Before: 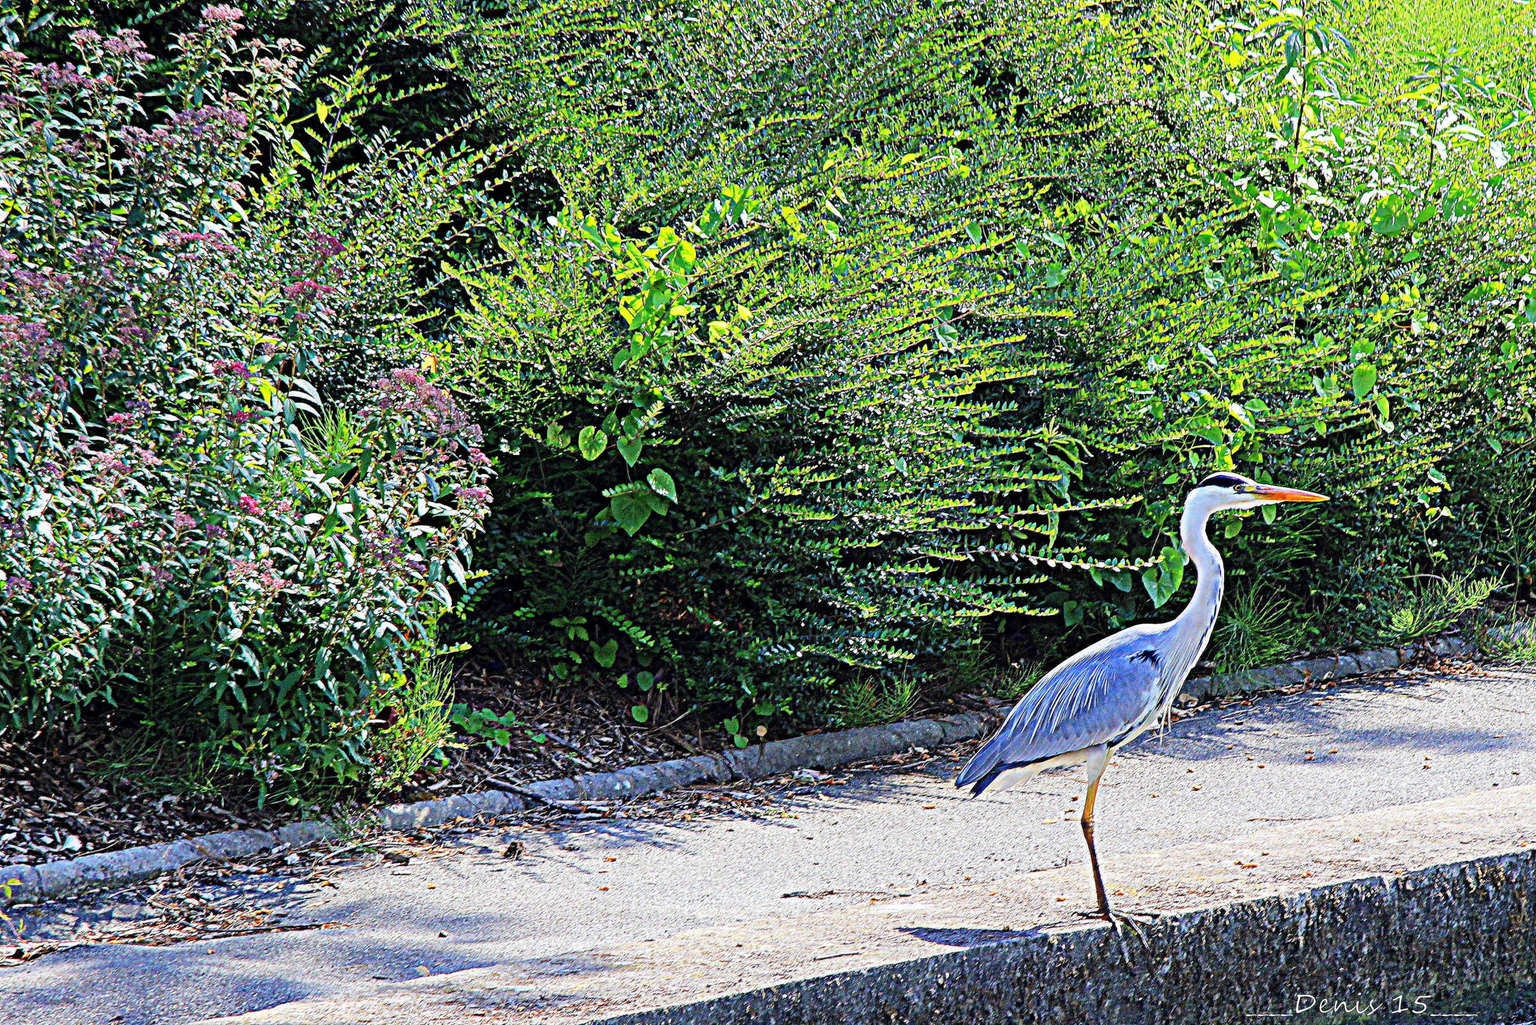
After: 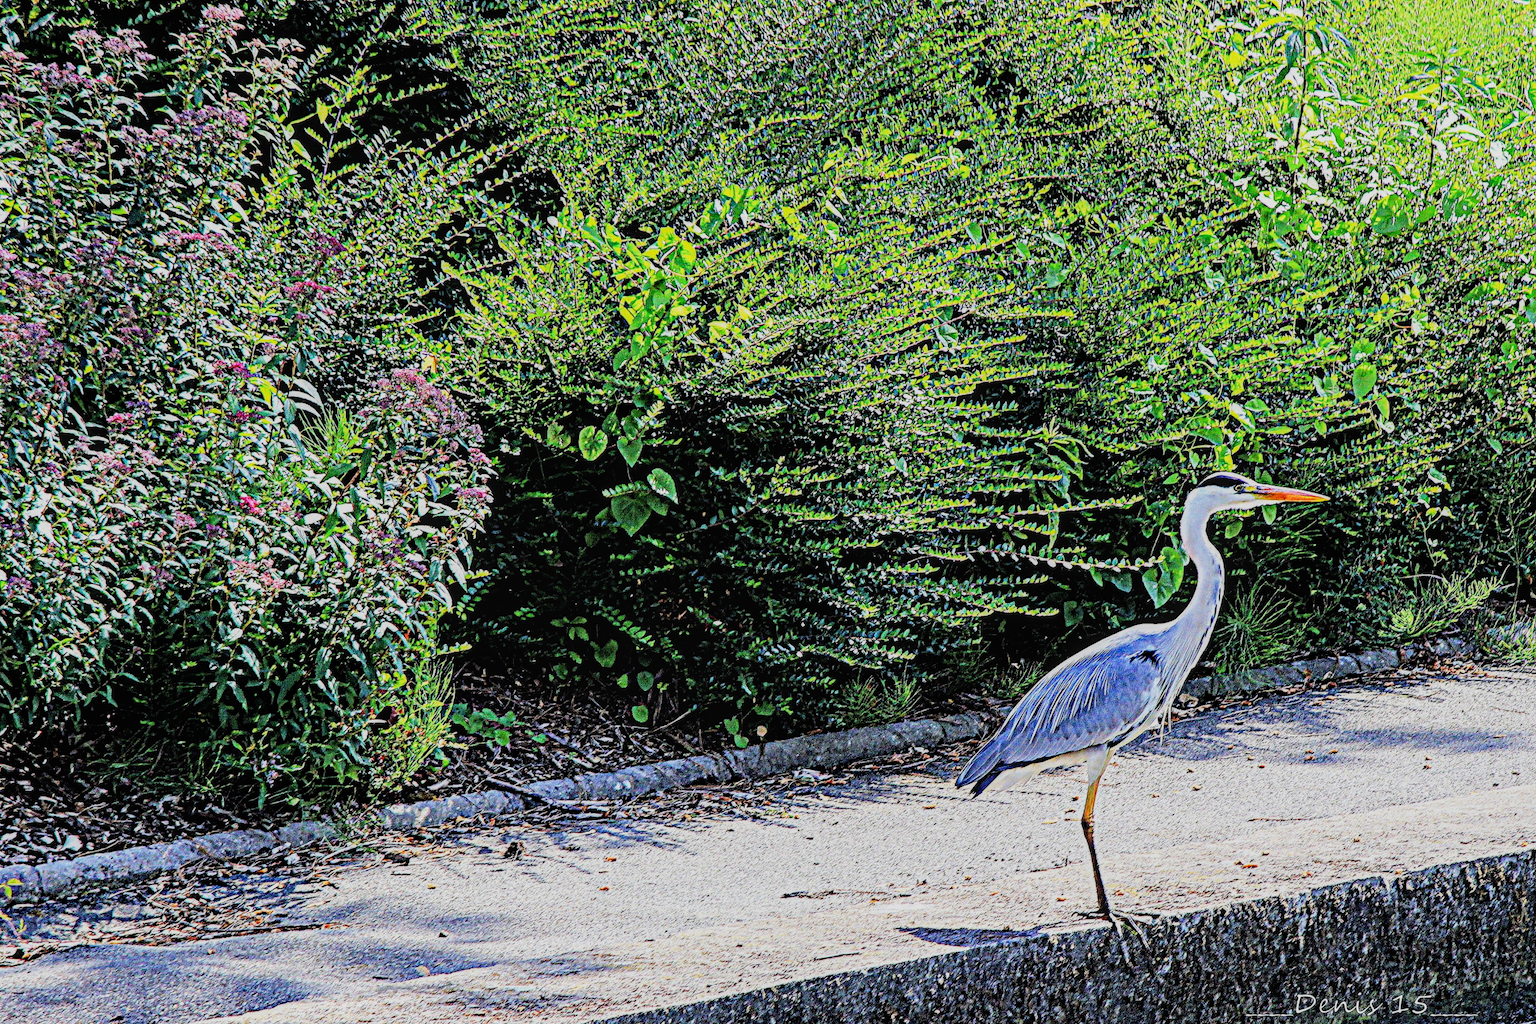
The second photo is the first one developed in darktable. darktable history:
filmic rgb: black relative exposure -5.02 EV, white relative exposure 3.97 EV, hardness 2.89, contrast 1.297, highlights saturation mix -29.83%
local contrast: on, module defaults
tone equalizer: smoothing diameter 2.13%, edges refinement/feathering 22.51, mask exposure compensation -1.57 EV, filter diffusion 5
